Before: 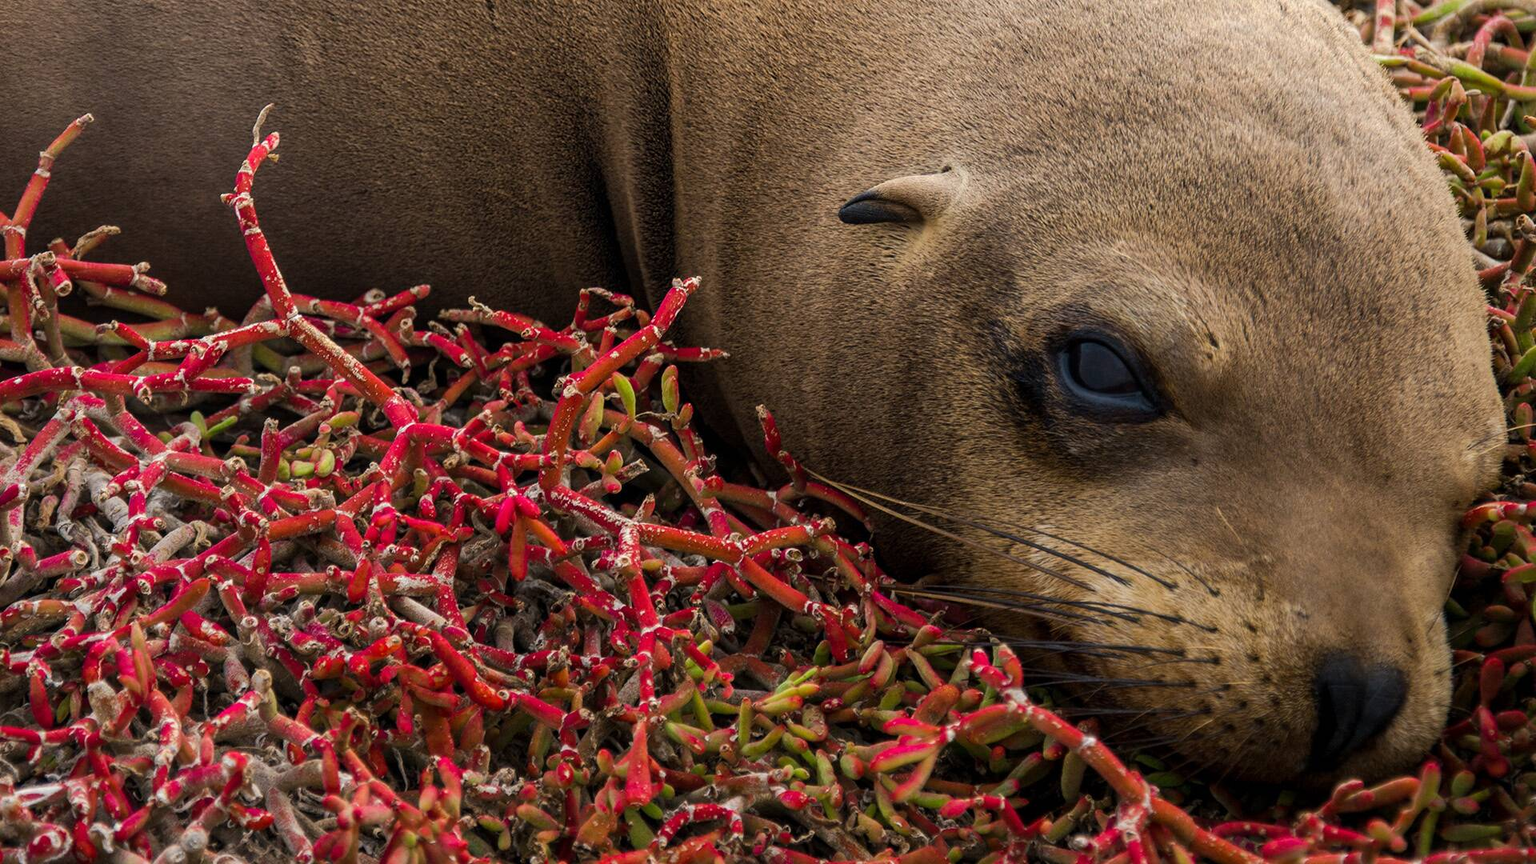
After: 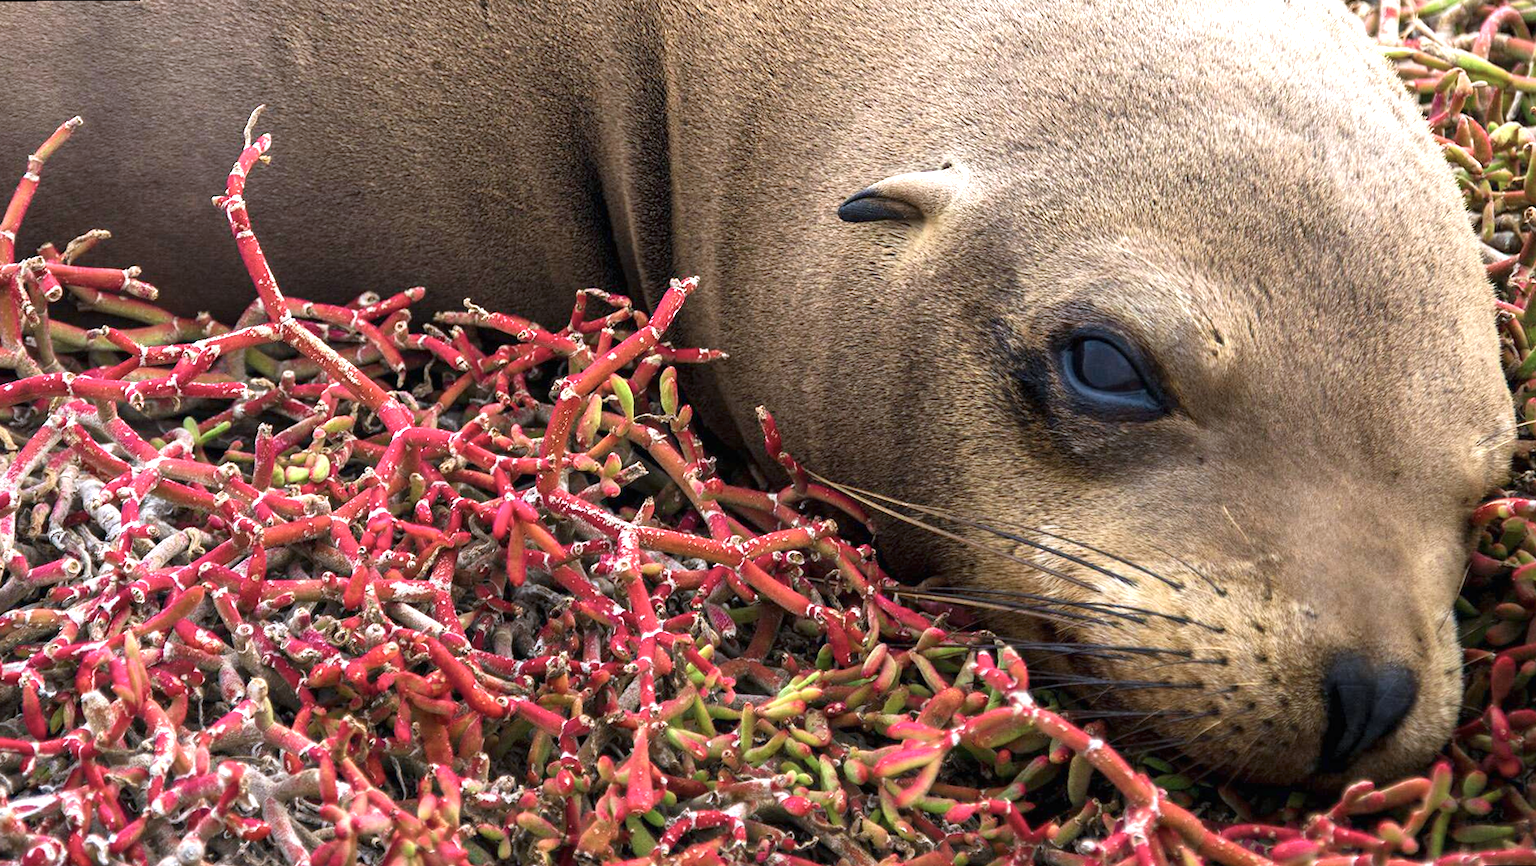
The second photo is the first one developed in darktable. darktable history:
exposure: black level correction 0, exposure 1.2 EV, compensate exposure bias true, compensate highlight preservation false
color calibration: illuminant as shot in camera, x 0.369, y 0.376, temperature 4328.46 K, gamut compression 3
rotate and perspective: rotation -0.45°, automatic cropping original format, crop left 0.008, crop right 0.992, crop top 0.012, crop bottom 0.988
